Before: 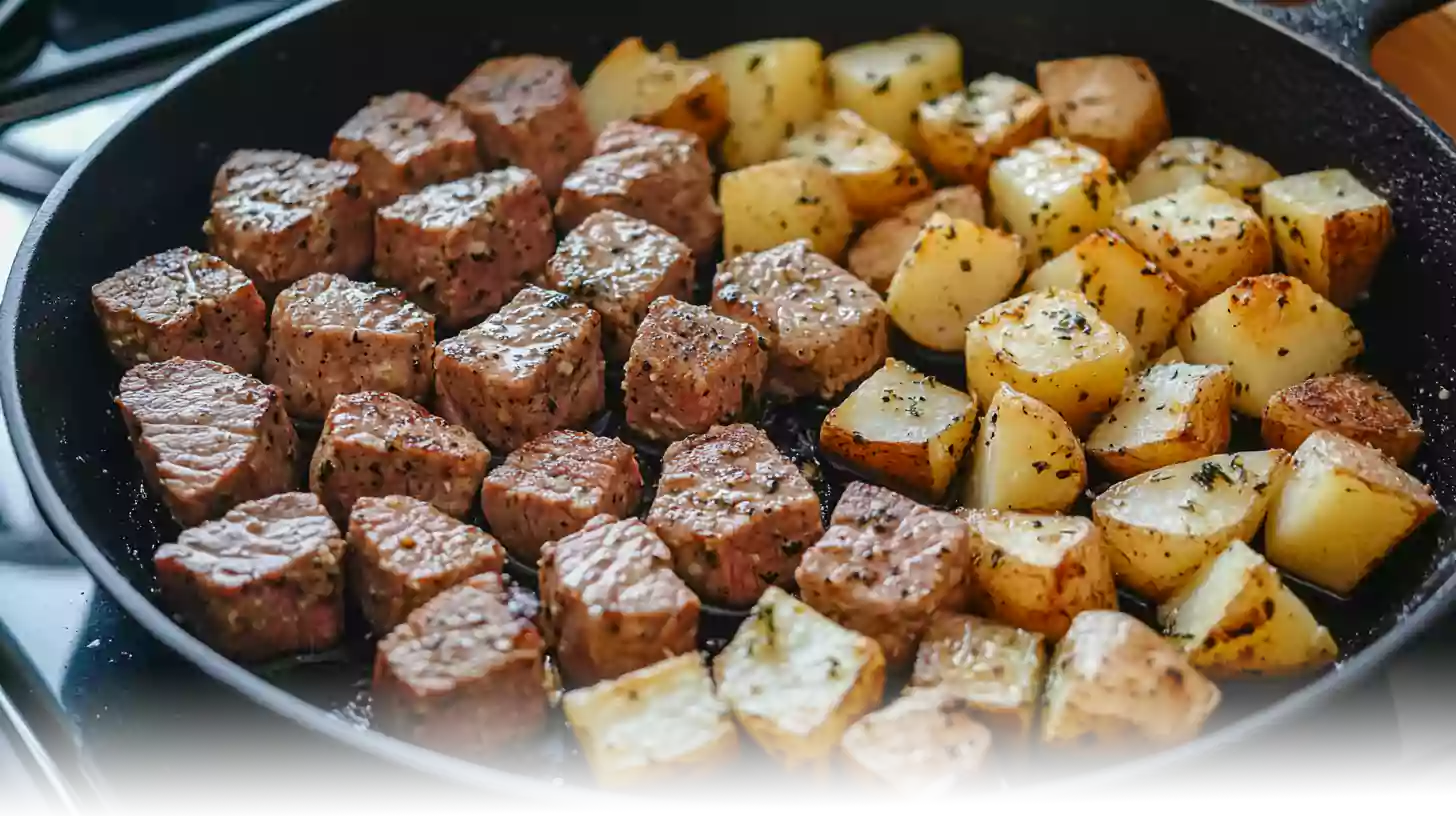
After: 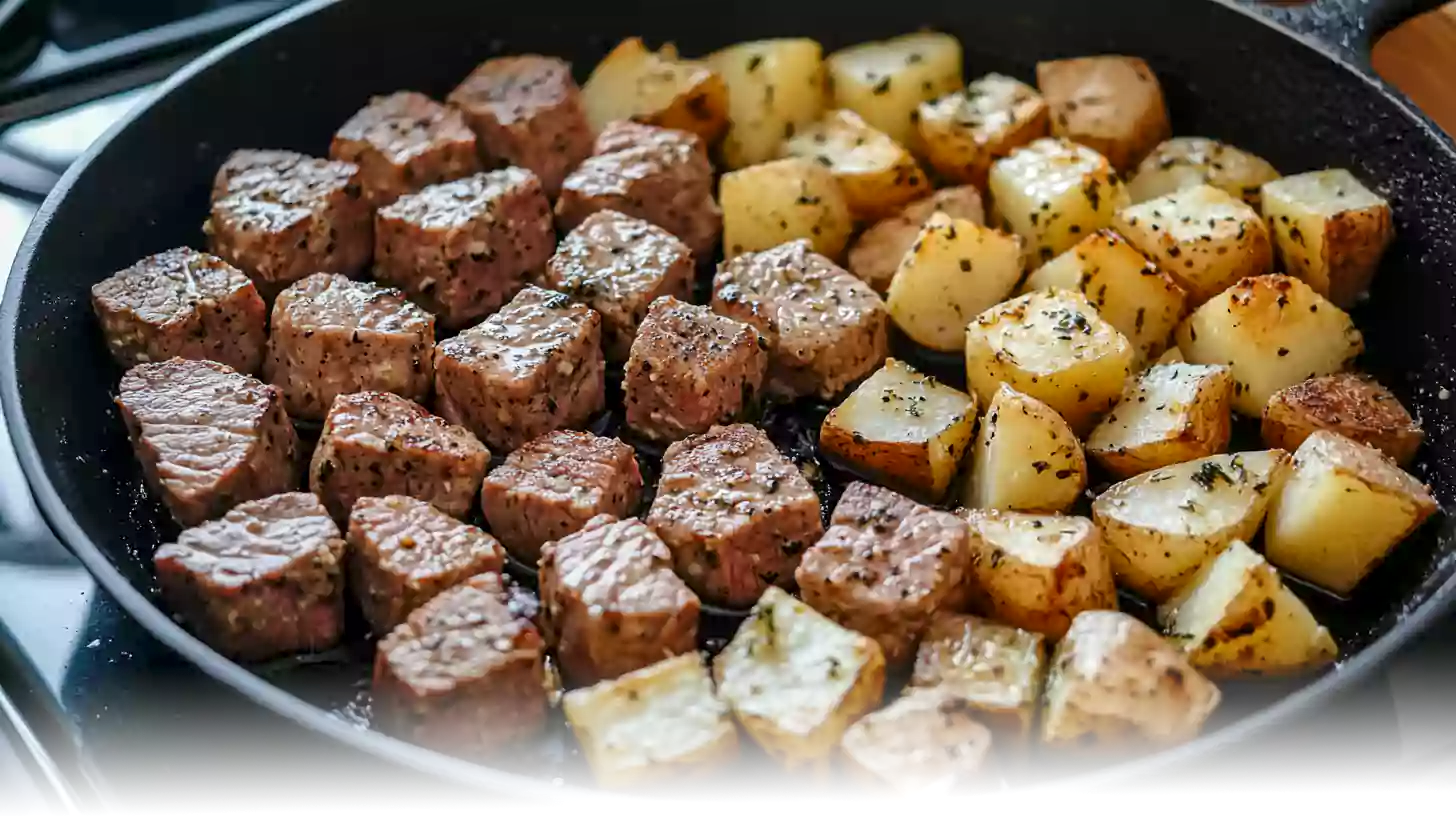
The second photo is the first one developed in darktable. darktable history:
local contrast: mode bilateral grid, contrast 20, coarseness 50, detail 144%, midtone range 0.2
levels: mode automatic, black 0.023%, white 99.97%, levels [0.062, 0.494, 0.925]
